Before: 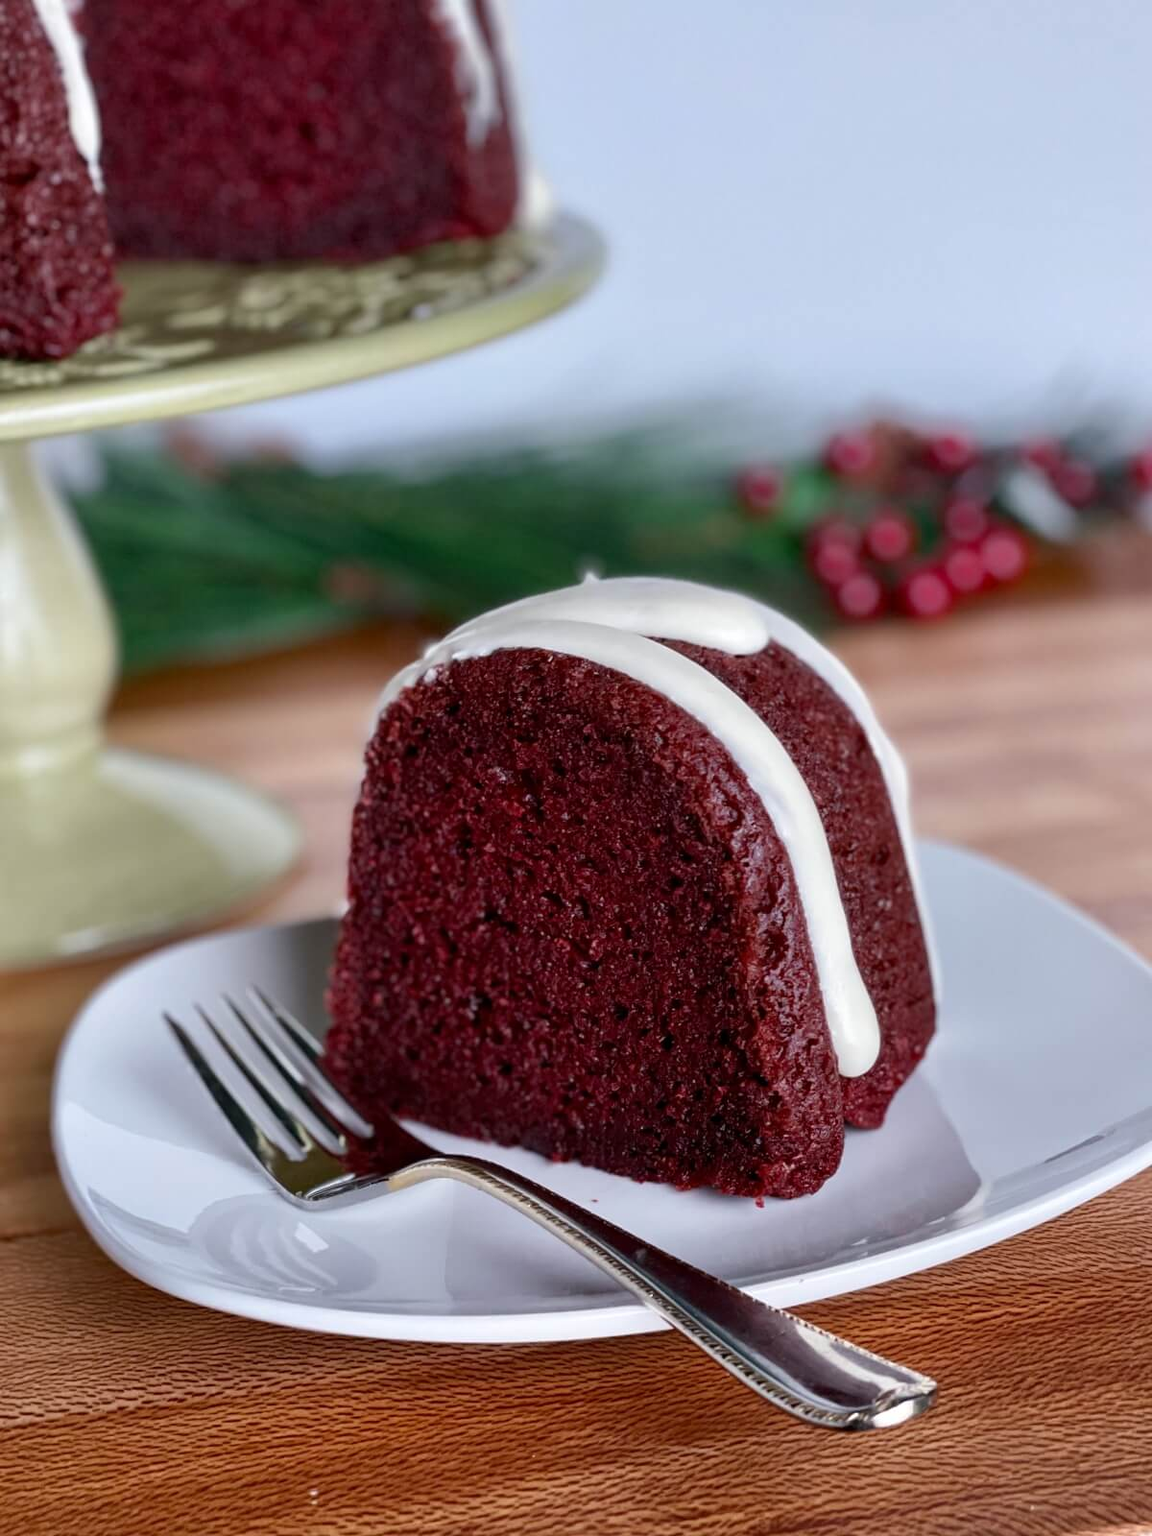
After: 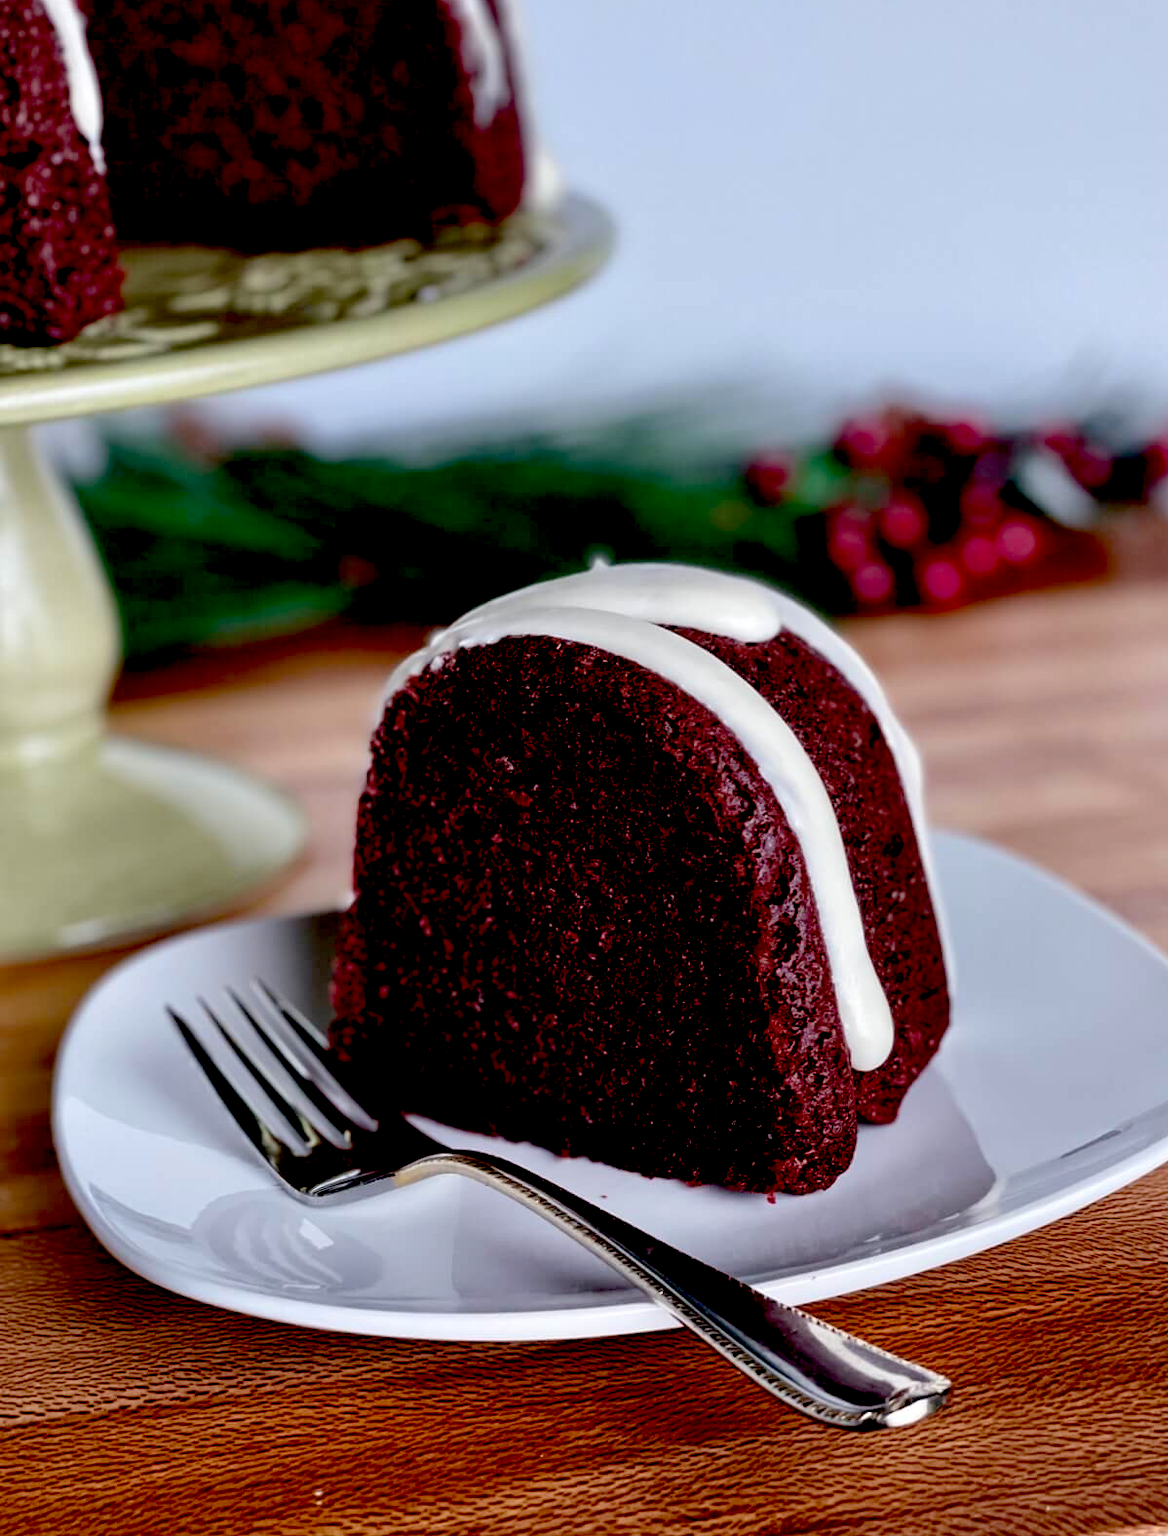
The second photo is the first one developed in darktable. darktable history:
crop: top 1.451%, right 0.082%
exposure: black level correction 0.048, exposure 0.012 EV, compensate highlight preservation false
